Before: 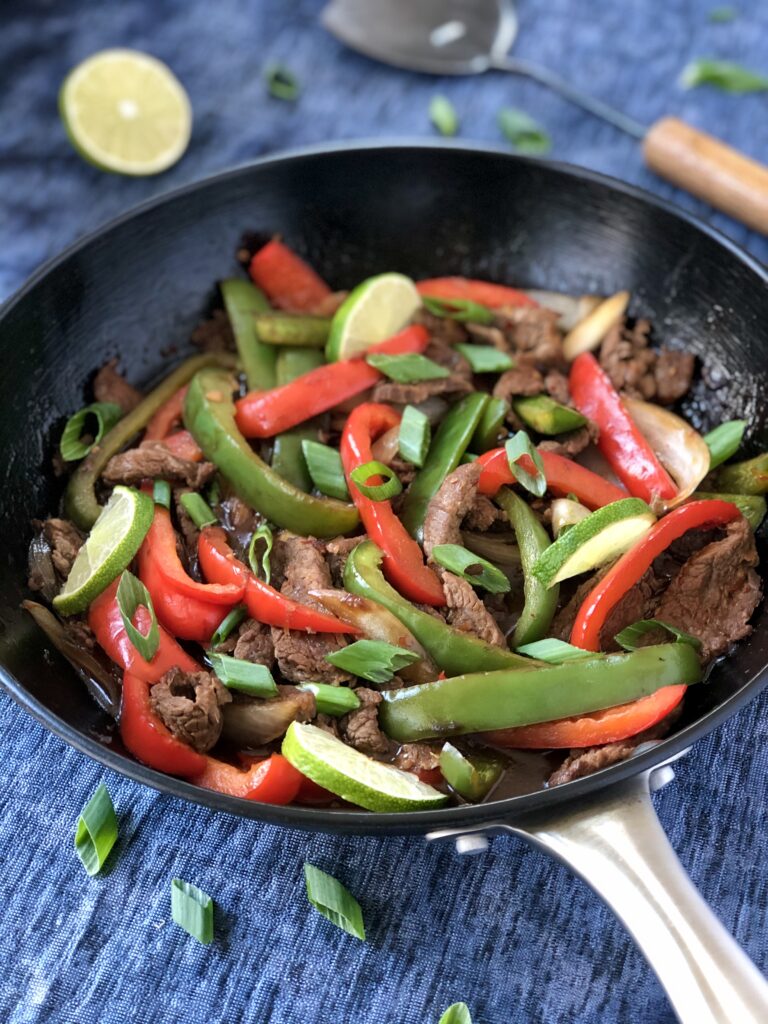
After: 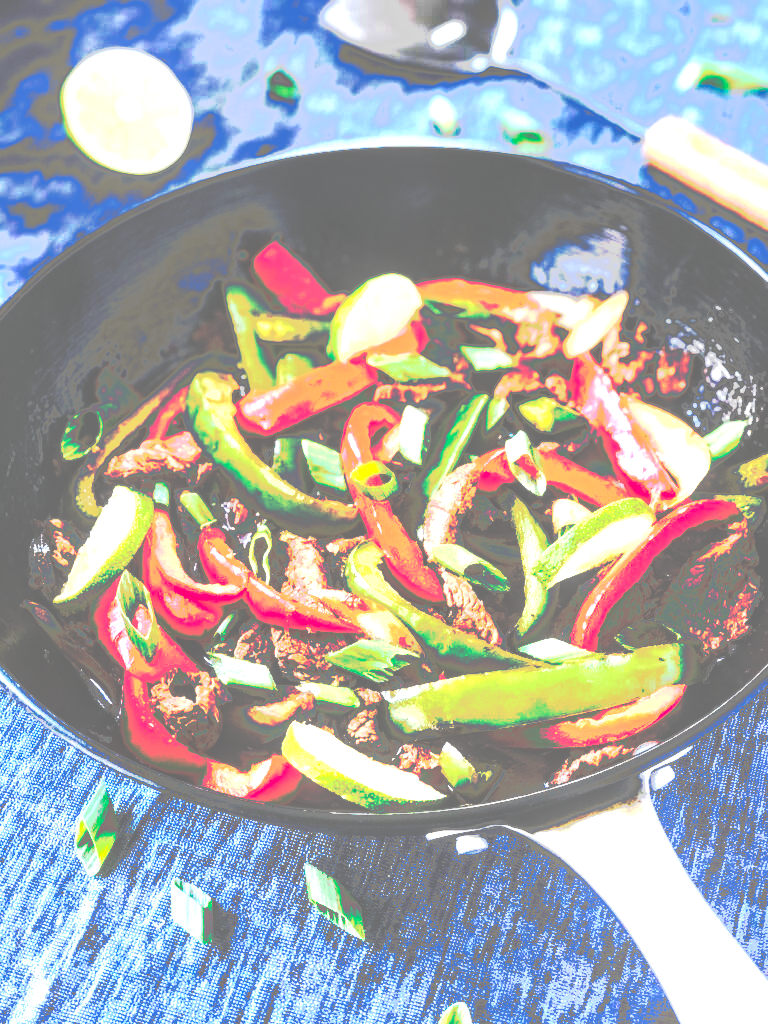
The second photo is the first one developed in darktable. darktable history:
tone curve: curves: ch0 [(0, 0) (0.003, 0.011) (0.011, 0.043) (0.025, 0.133) (0.044, 0.226) (0.069, 0.303) (0.1, 0.371) (0.136, 0.429) (0.177, 0.482) (0.224, 0.516) (0.277, 0.539) (0.335, 0.535) (0.399, 0.517) (0.468, 0.498) (0.543, 0.523) (0.623, 0.655) (0.709, 0.83) (0.801, 0.827) (0.898, 0.89) (1, 1)], preserve colors none
base curve: curves: ch0 [(0, 0.02) (0.083, 0.036) (1, 1)], preserve colors none
local contrast: detail 130%
exposure: exposure 1.5 EV, compensate highlight preservation false
